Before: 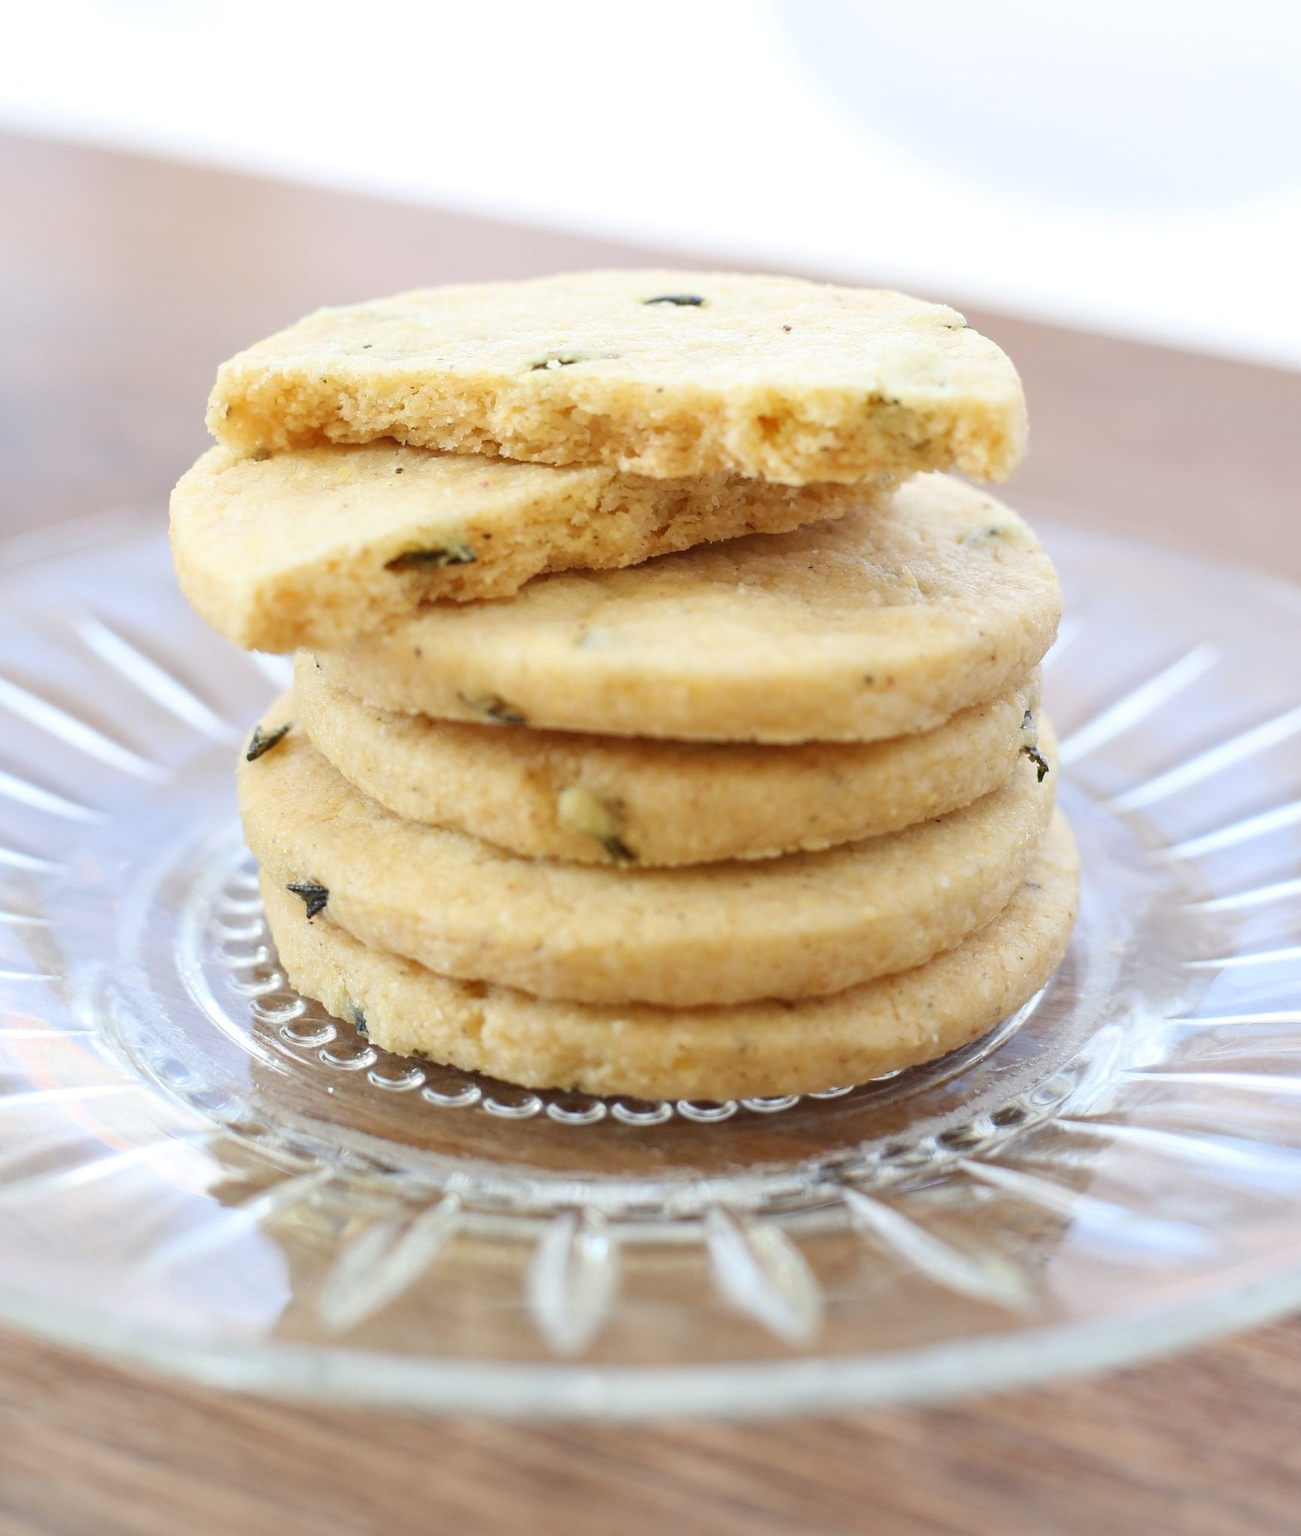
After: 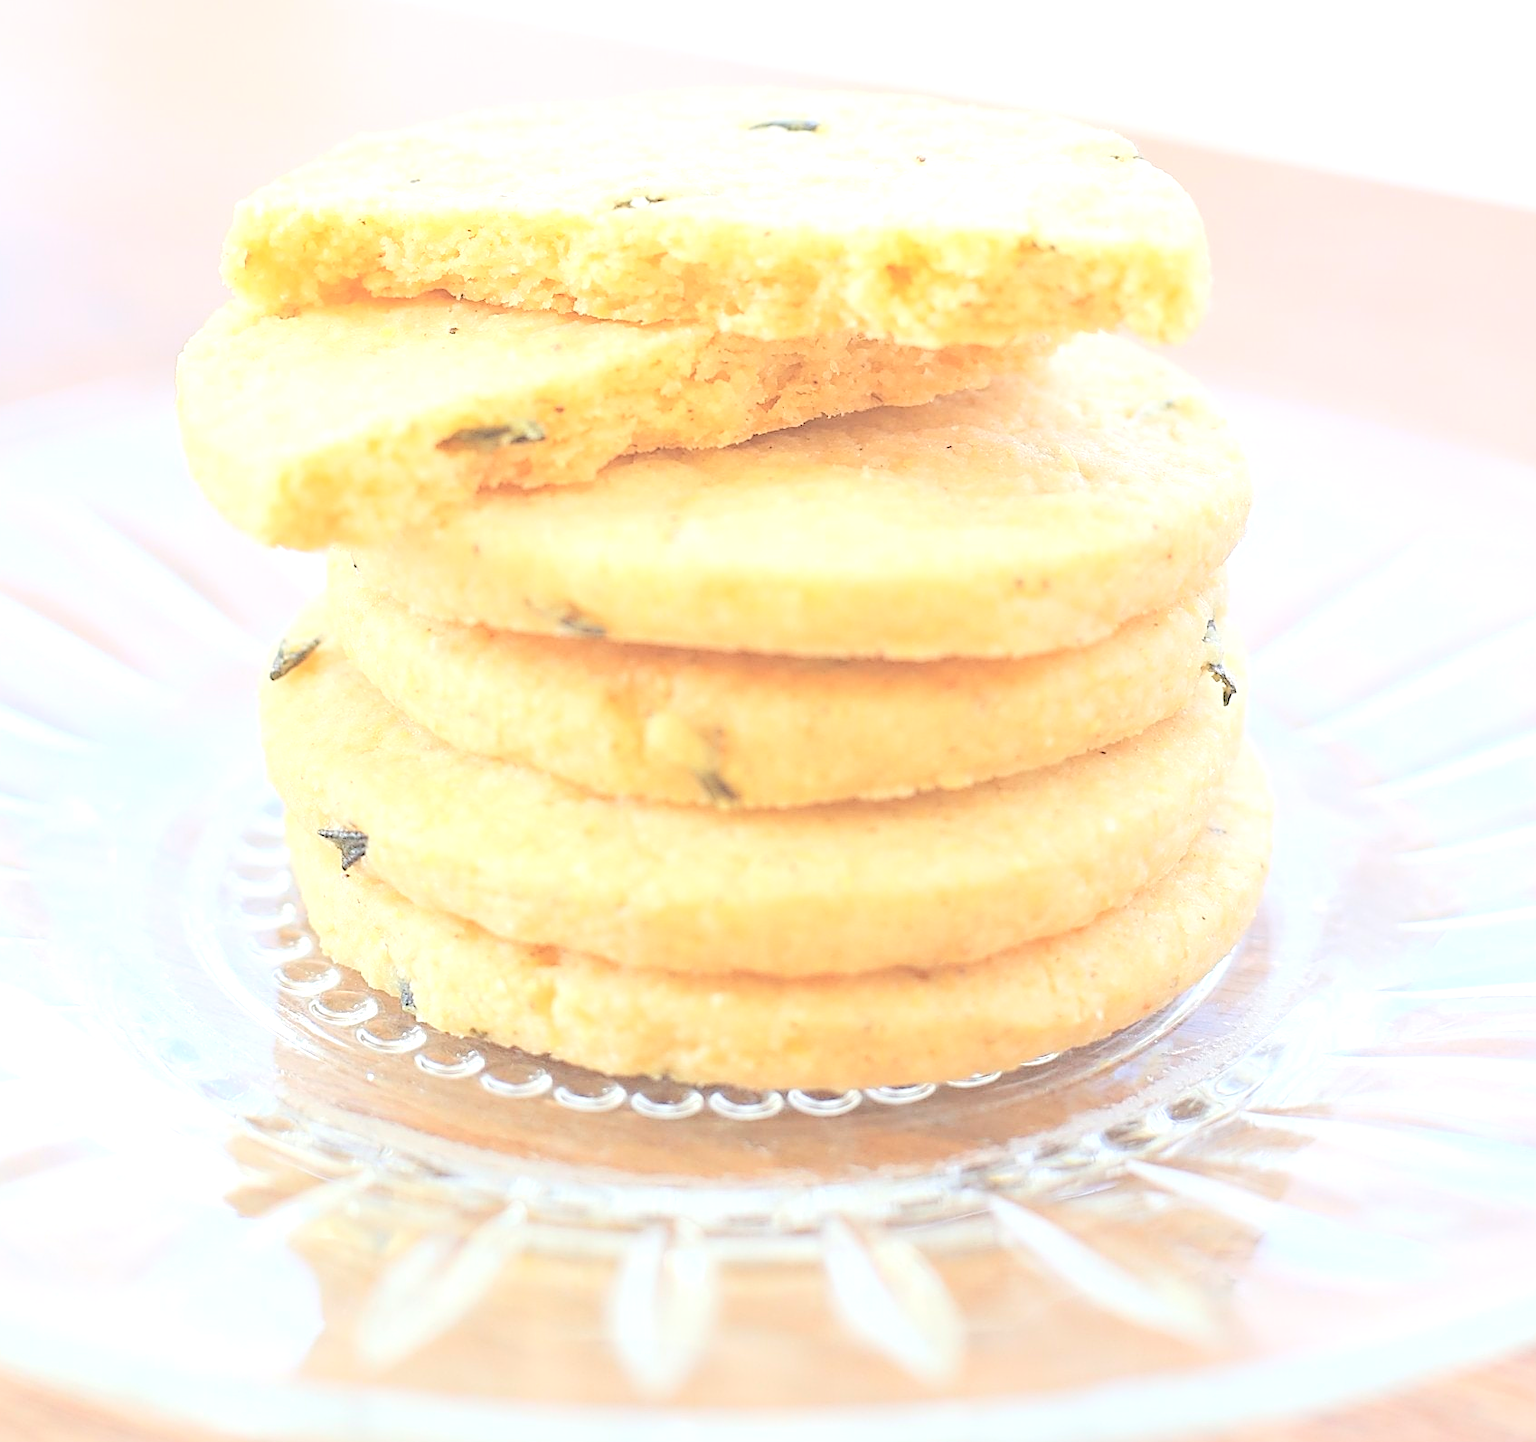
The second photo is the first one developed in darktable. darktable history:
crop and rotate: left 1.814%, top 12.818%, right 0.25%, bottom 9.225%
exposure: exposure 0.6 EV, compensate highlight preservation false
contrast brightness saturation: brightness 1
sharpen: amount 0.901
